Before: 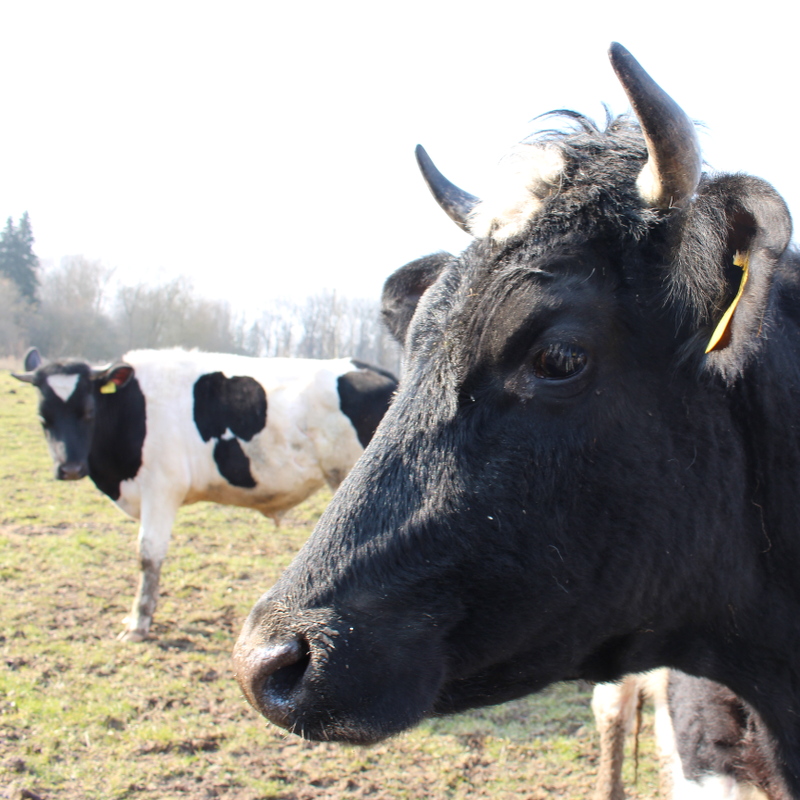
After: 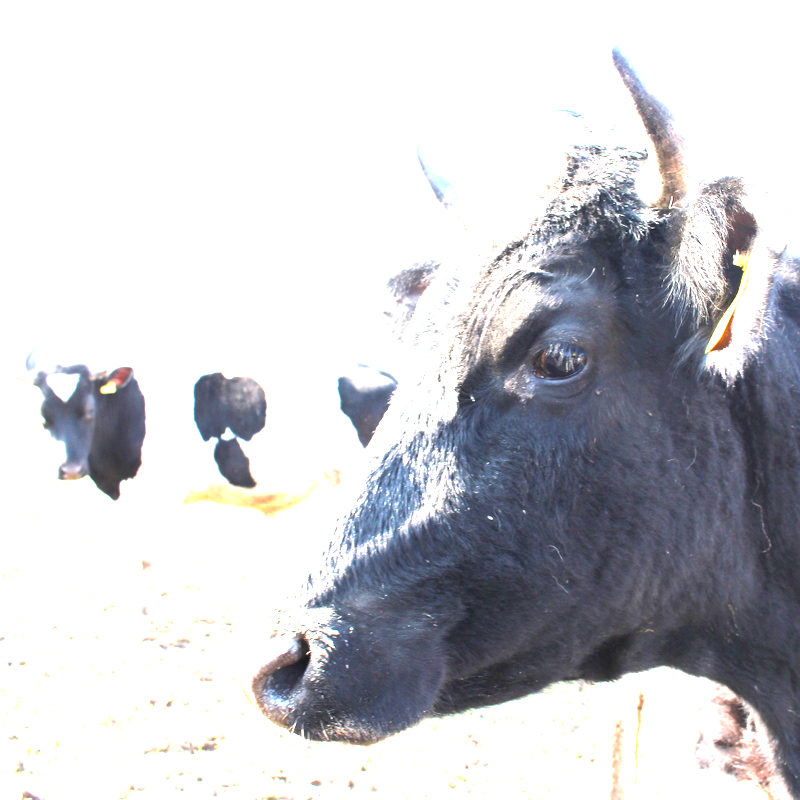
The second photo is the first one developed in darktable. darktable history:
exposure: black level correction 0.001, exposure 2.65 EV, compensate highlight preservation false
tone equalizer: smoothing diameter 24.89%, edges refinement/feathering 12.43, preserve details guided filter
